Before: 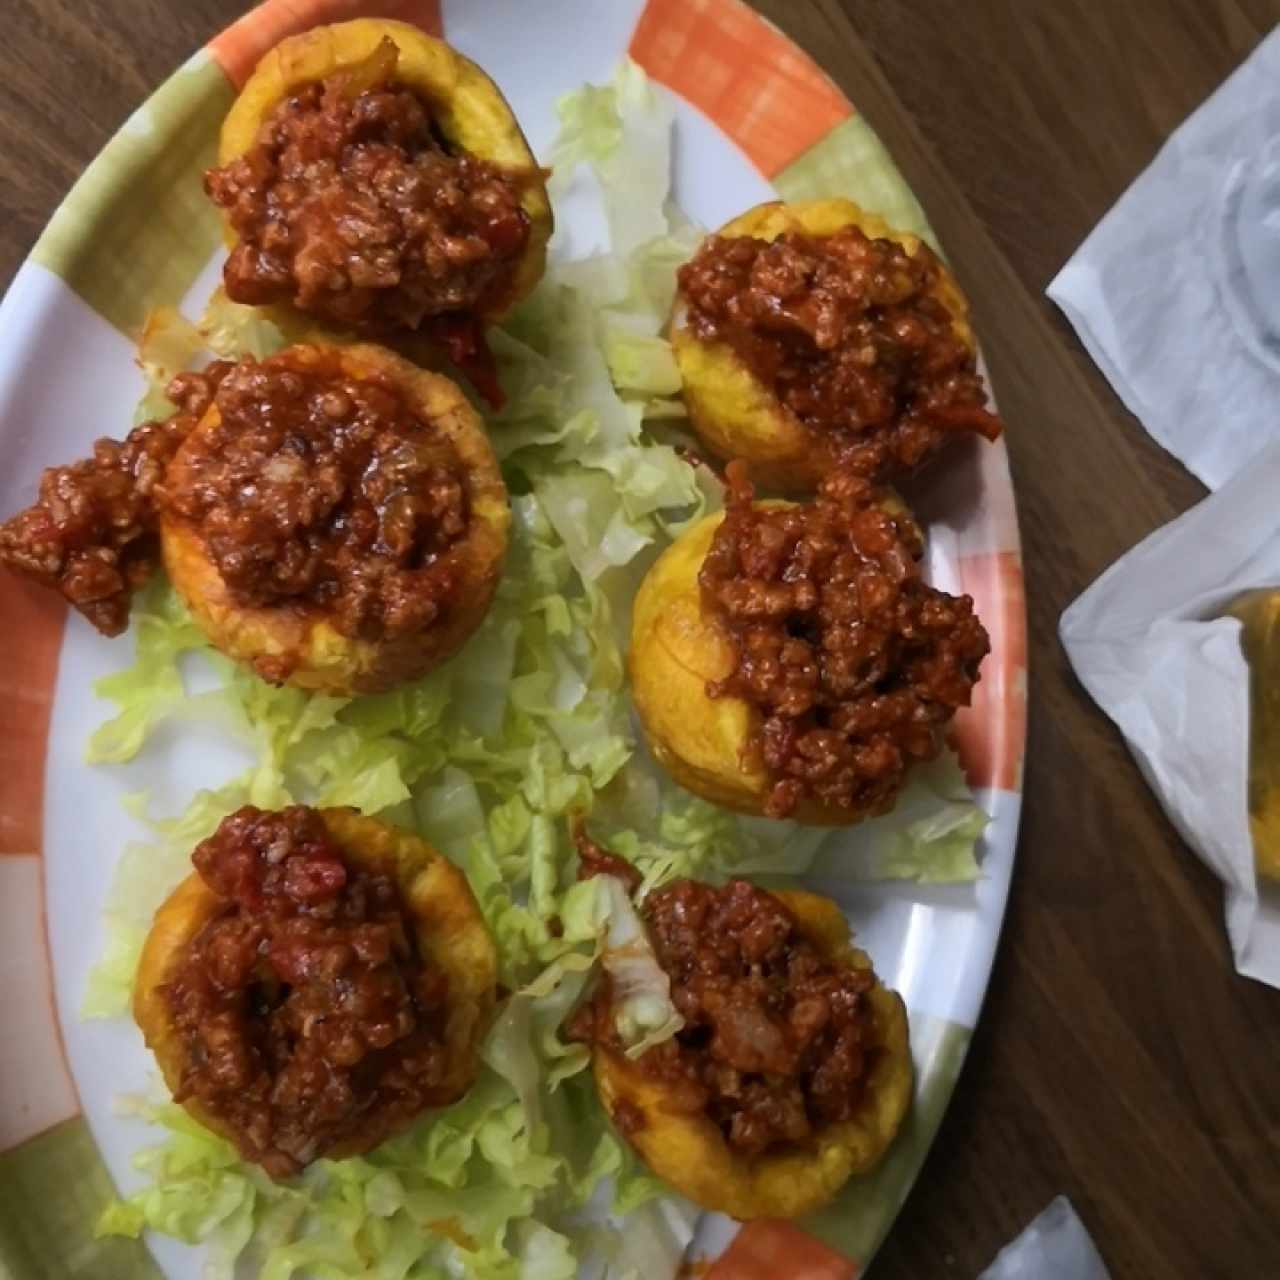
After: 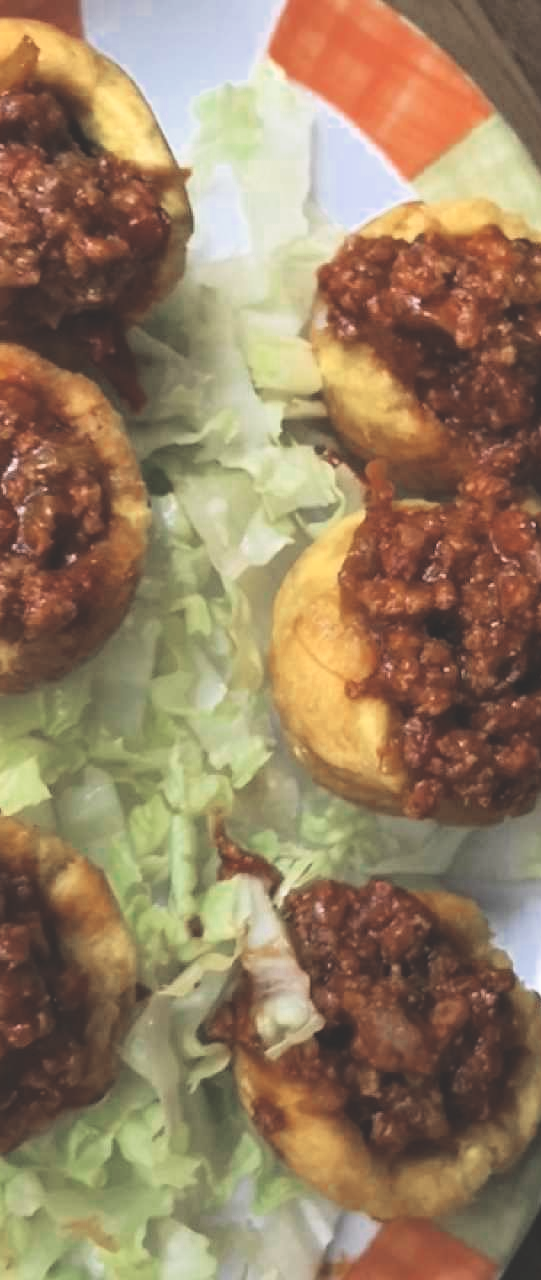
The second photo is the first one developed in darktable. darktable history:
crop: left 28.173%, right 29.53%
exposure: black level correction -0.029, compensate exposure bias true, compensate highlight preservation false
base curve: curves: ch0 [(0, 0) (0.036, 0.037) (0.121, 0.228) (0.46, 0.76) (0.859, 0.983) (1, 1)]
color zones: curves: ch0 [(0, 0.5) (0.125, 0.4) (0.25, 0.5) (0.375, 0.4) (0.5, 0.4) (0.625, 0.35) (0.75, 0.35) (0.875, 0.5)]; ch1 [(0, 0.35) (0.125, 0.45) (0.25, 0.35) (0.375, 0.35) (0.5, 0.35) (0.625, 0.35) (0.75, 0.45) (0.875, 0.35)]; ch2 [(0, 0.6) (0.125, 0.5) (0.25, 0.5) (0.375, 0.6) (0.5, 0.6) (0.625, 0.5) (0.75, 0.5) (0.875, 0.5)]
